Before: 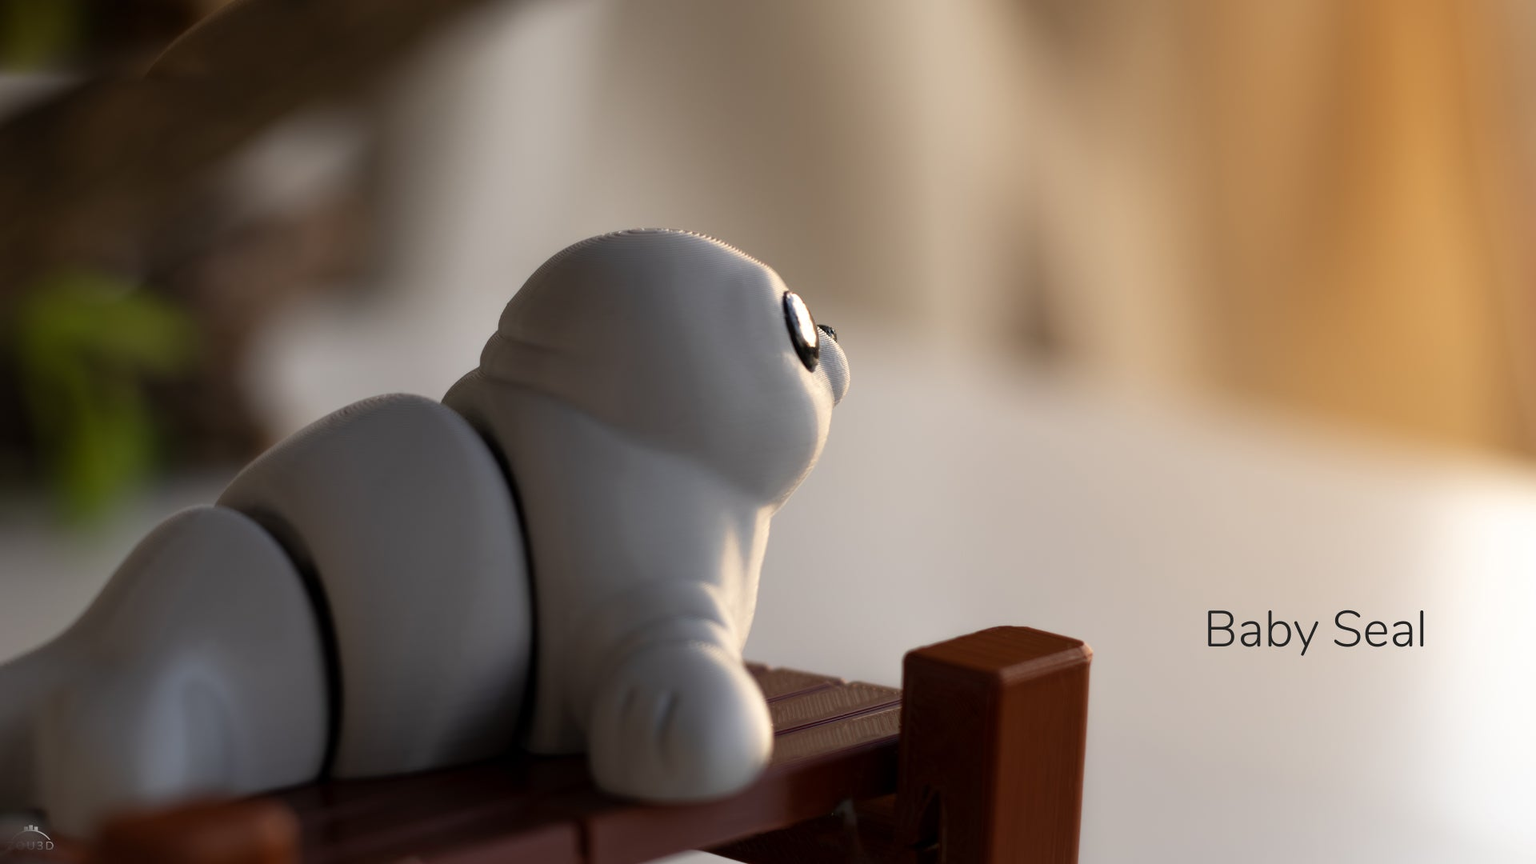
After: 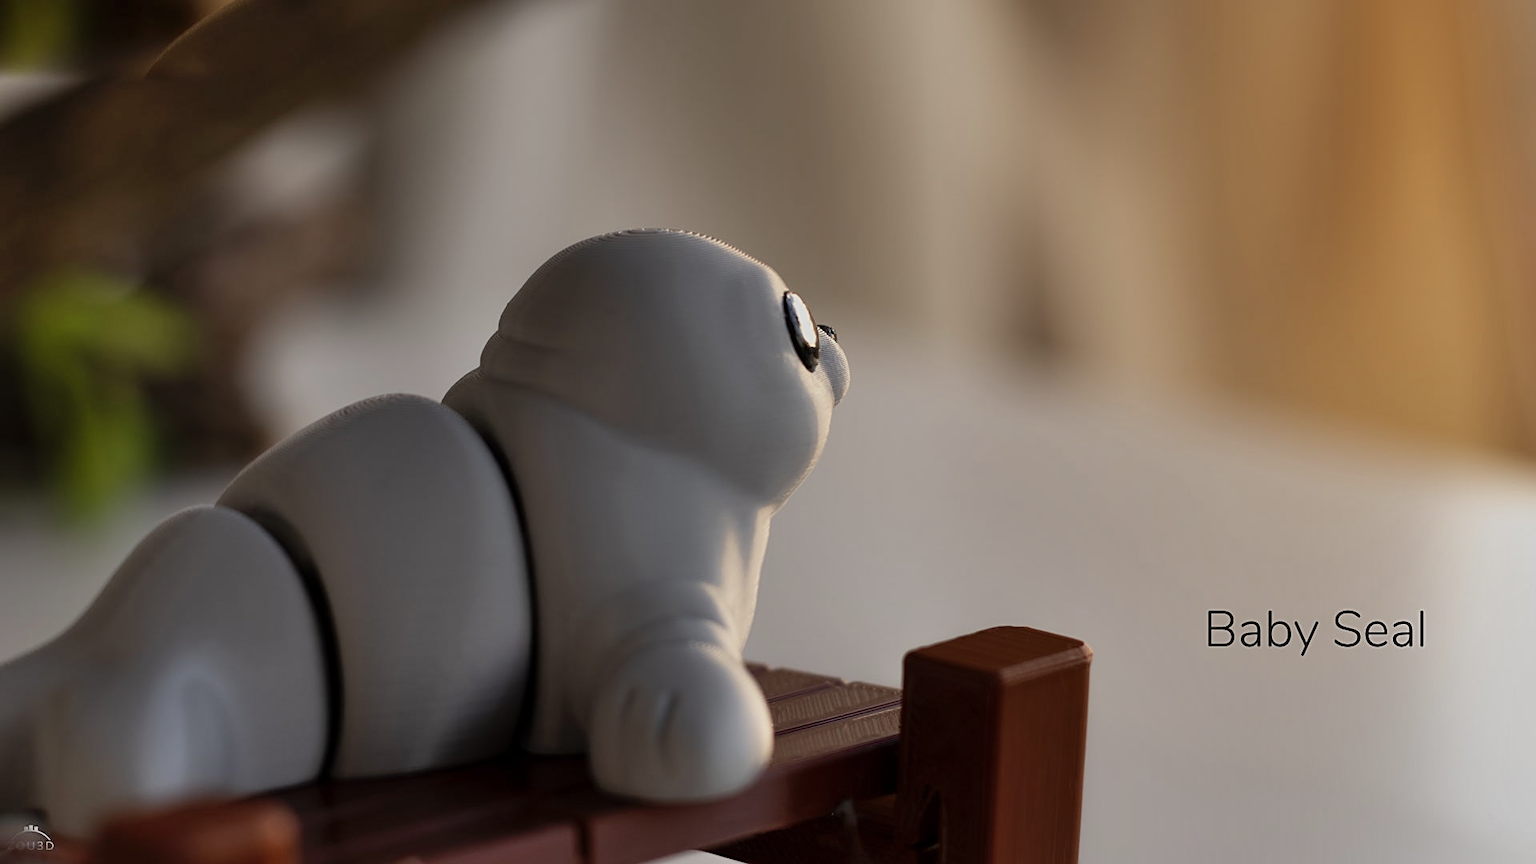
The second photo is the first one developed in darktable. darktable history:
shadows and highlights: soften with gaussian
contrast brightness saturation: saturation -0.05
exposure: exposure -0.492 EV, compensate highlight preservation false
sharpen: on, module defaults
